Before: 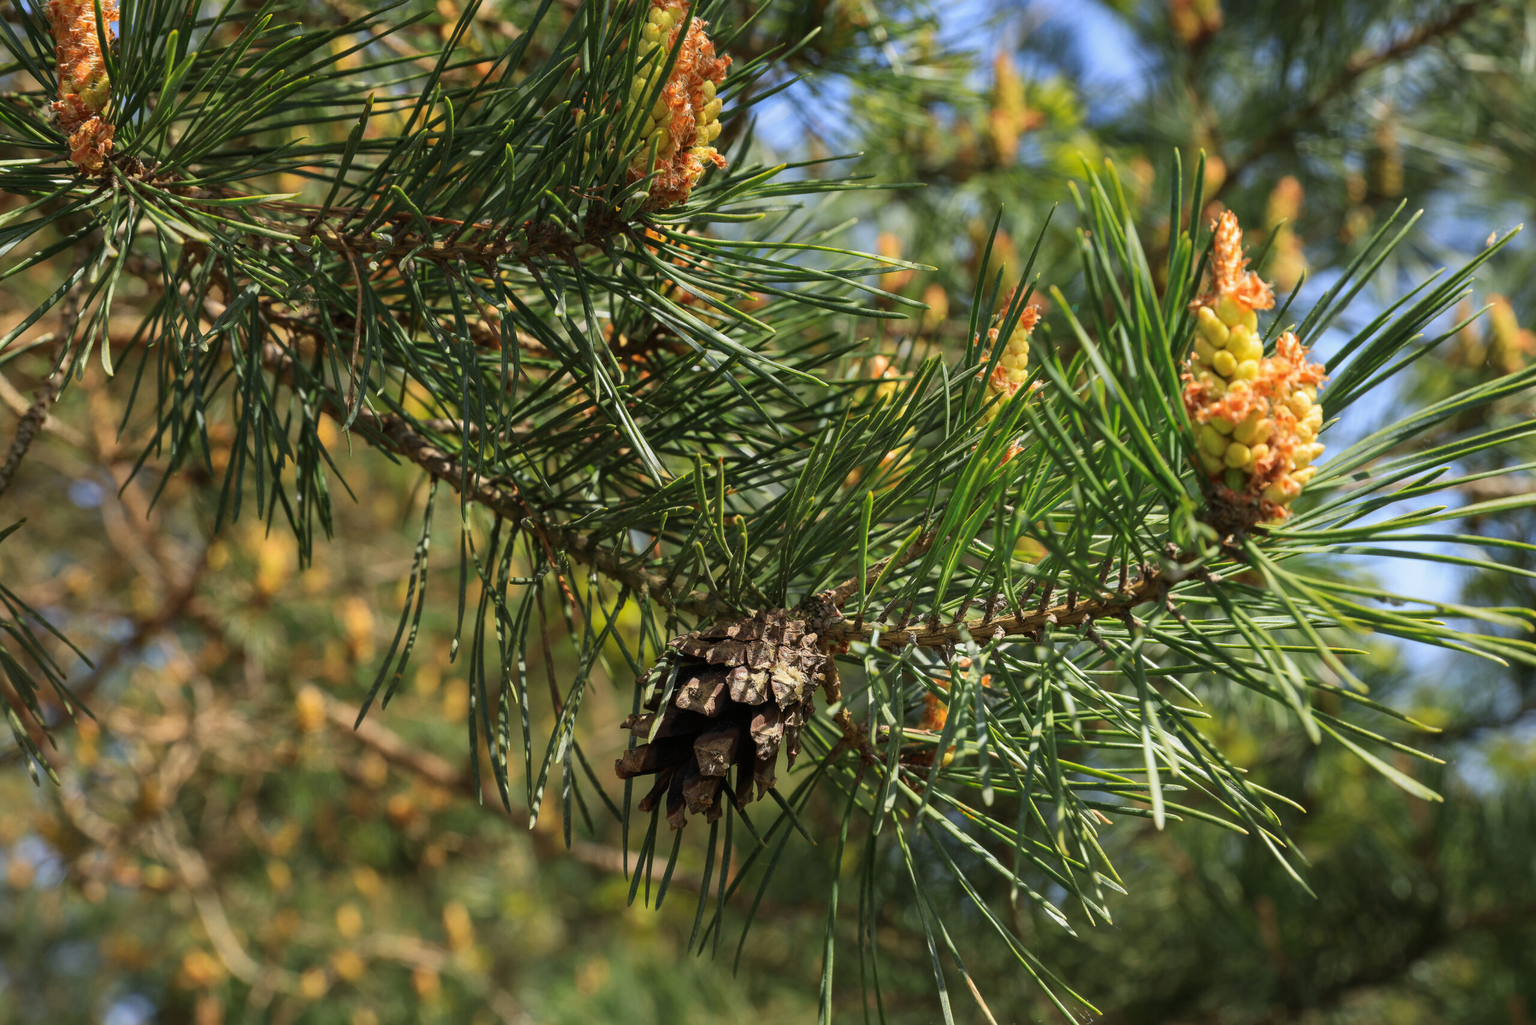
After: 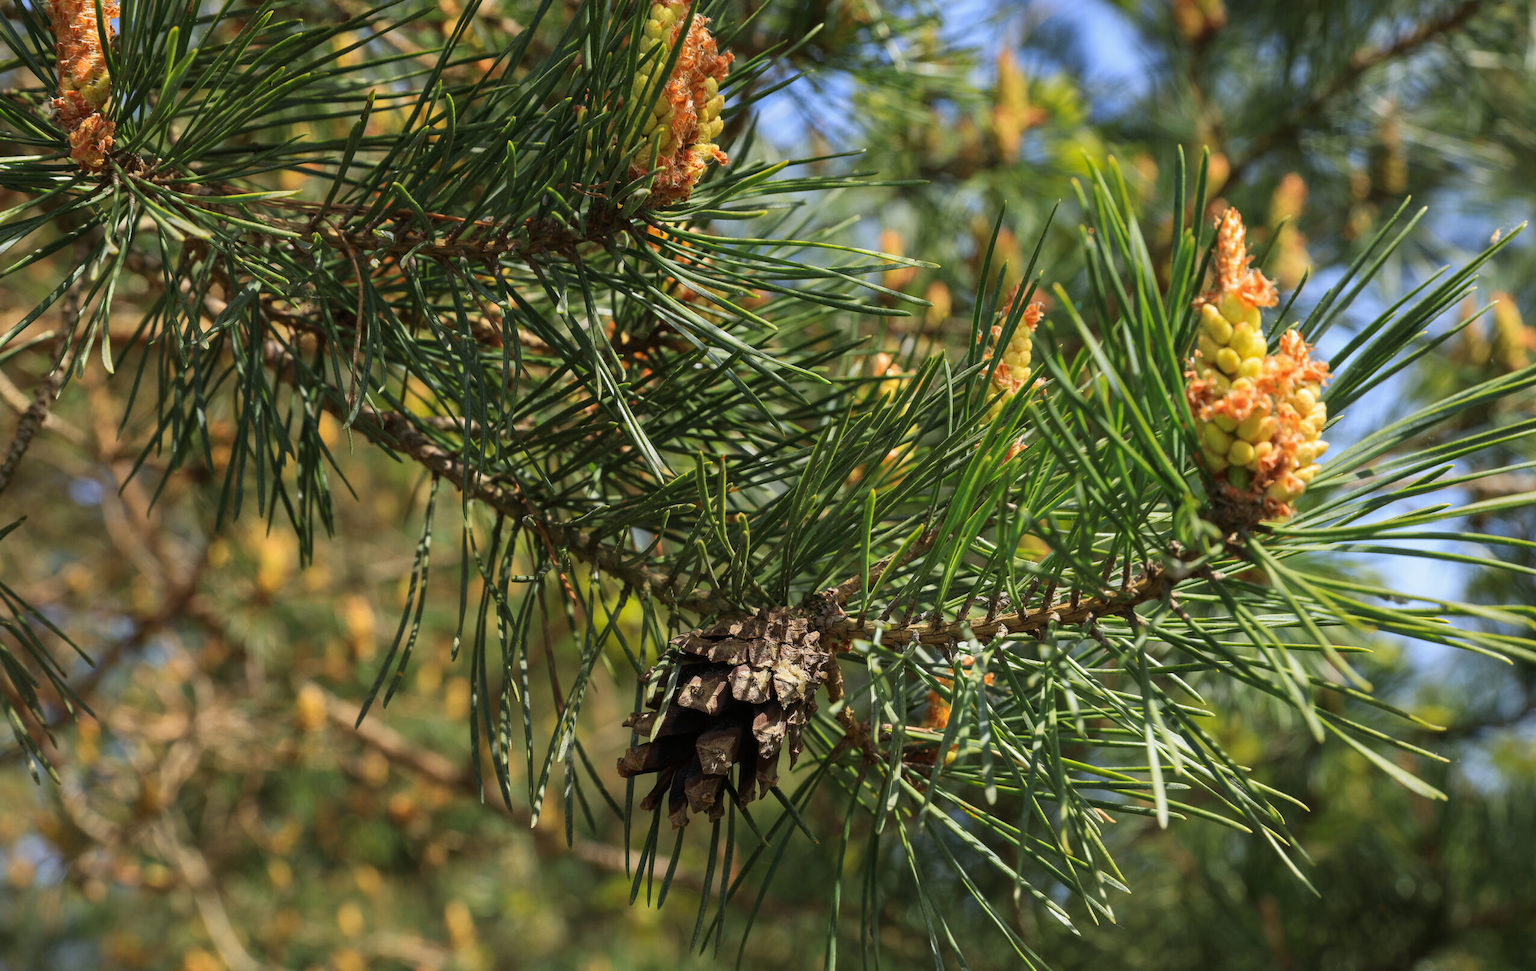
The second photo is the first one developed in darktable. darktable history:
crop: top 0.373%, right 0.255%, bottom 5.069%
